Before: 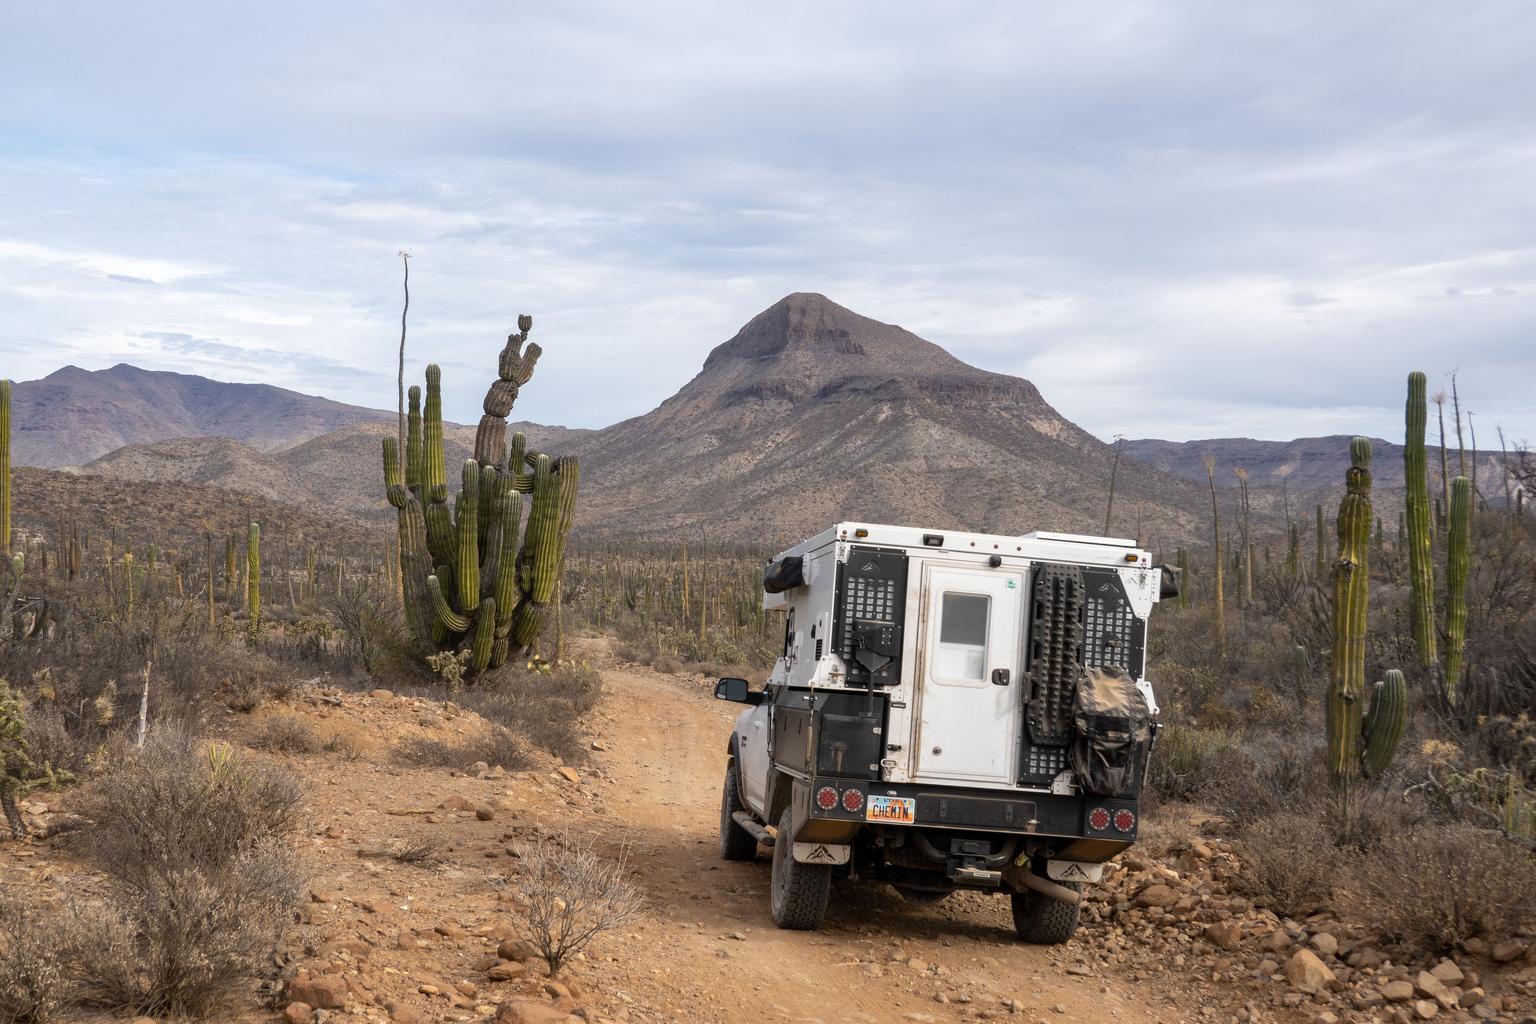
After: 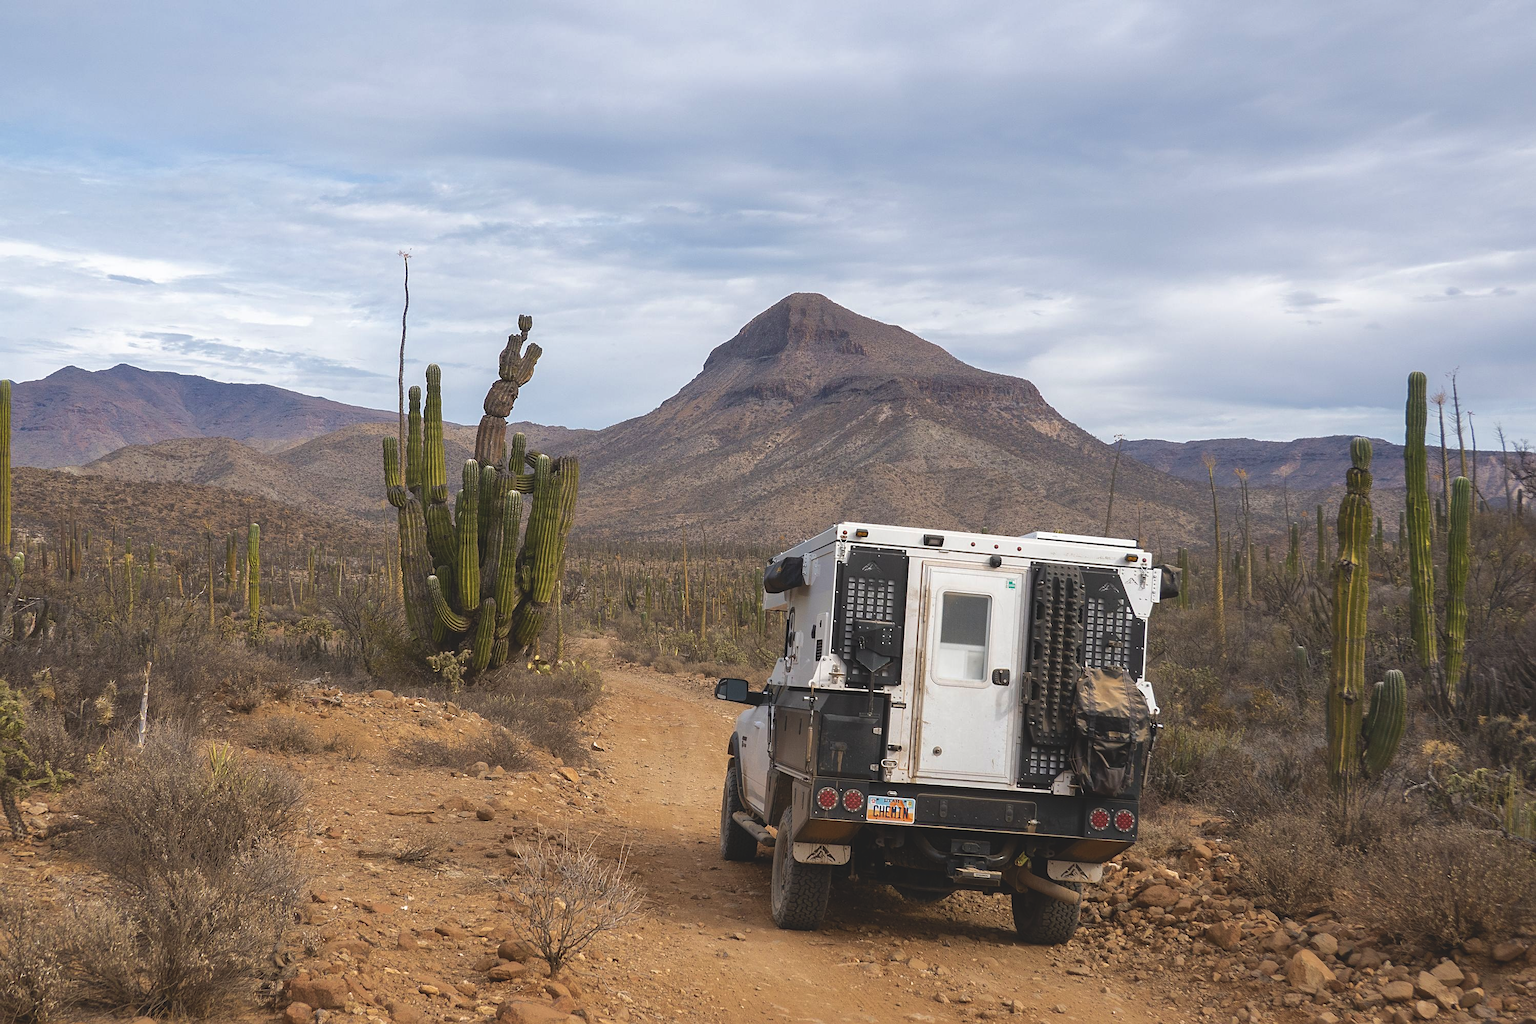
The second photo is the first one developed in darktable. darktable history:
sharpen: on, module defaults
exposure: black level correction -0.015, compensate exposure bias true, compensate highlight preservation false
velvia: on, module defaults
tone curve: curves: ch0 [(0, 0) (0.568, 0.517) (0.8, 0.717) (1, 1)], color space Lab, independent channels, preserve colors none
